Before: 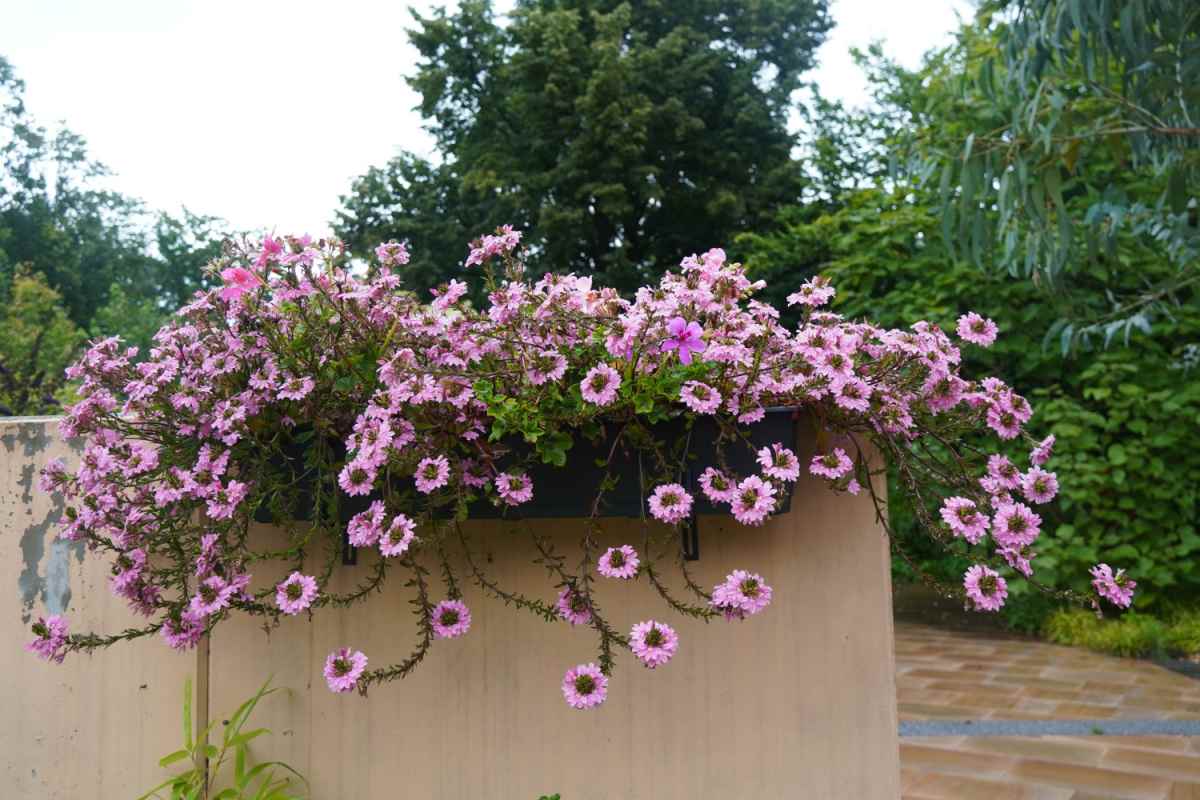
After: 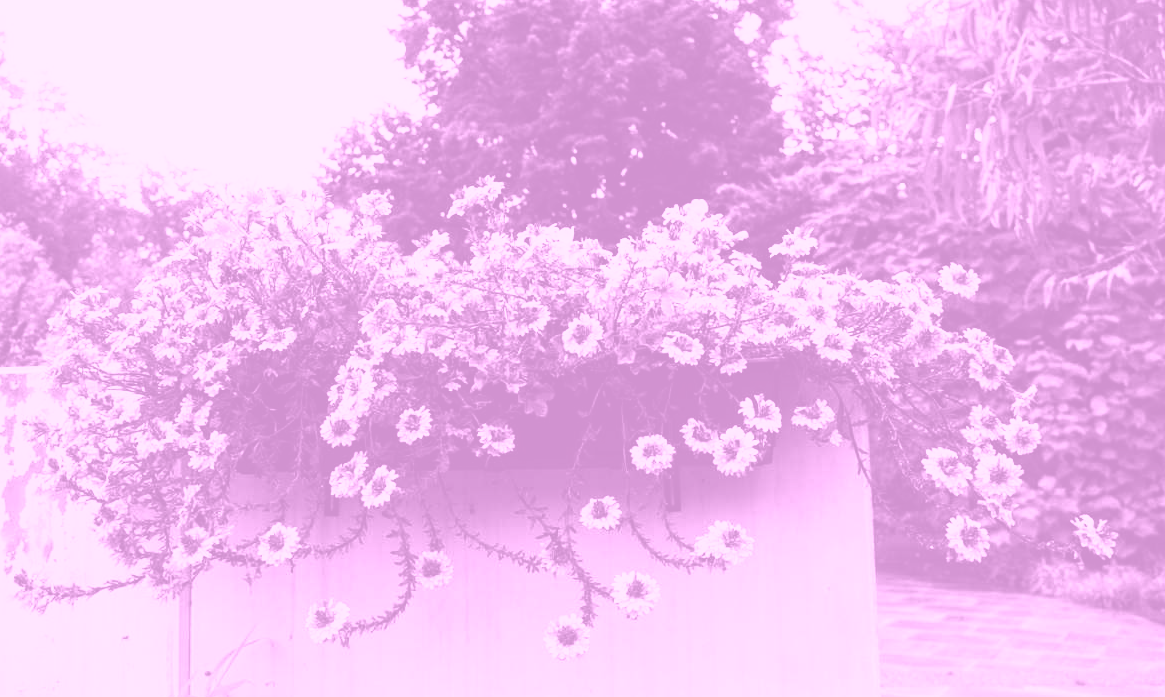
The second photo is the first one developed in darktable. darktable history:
crop: left 1.507%, top 6.147%, right 1.379%, bottom 6.637%
colorize: hue 331.2°, saturation 75%, source mix 30.28%, lightness 70.52%, version 1
exposure: black level correction 0, exposure 0.9 EV, compensate exposure bias true, compensate highlight preservation false
local contrast: highlights 100%, shadows 100%, detail 120%, midtone range 0.2
white balance: red 0.986, blue 1.01
color balance: lift [1, 1.015, 1.004, 0.985], gamma [1, 0.958, 0.971, 1.042], gain [1, 0.956, 0.977, 1.044]
tone curve: curves: ch0 [(0, 0) (0.003, 0.007) (0.011, 0.009) (0.025, 0.01) (0.044, 0.012) (0.069, 0.013) (0.1, 0.014) (0.136, 0.021) (0.177, 0.038) (0.224, 0.06) (0.277, 0.099) (0.335, 0.16) (0.399, 0.227) (0.468, 0.329) (0.543, 0.45) (0.623, 0.594) (0.709, 0.756) (0.801, 0.868) (0.898, 0.971) (1, 1)], preserve colors none
